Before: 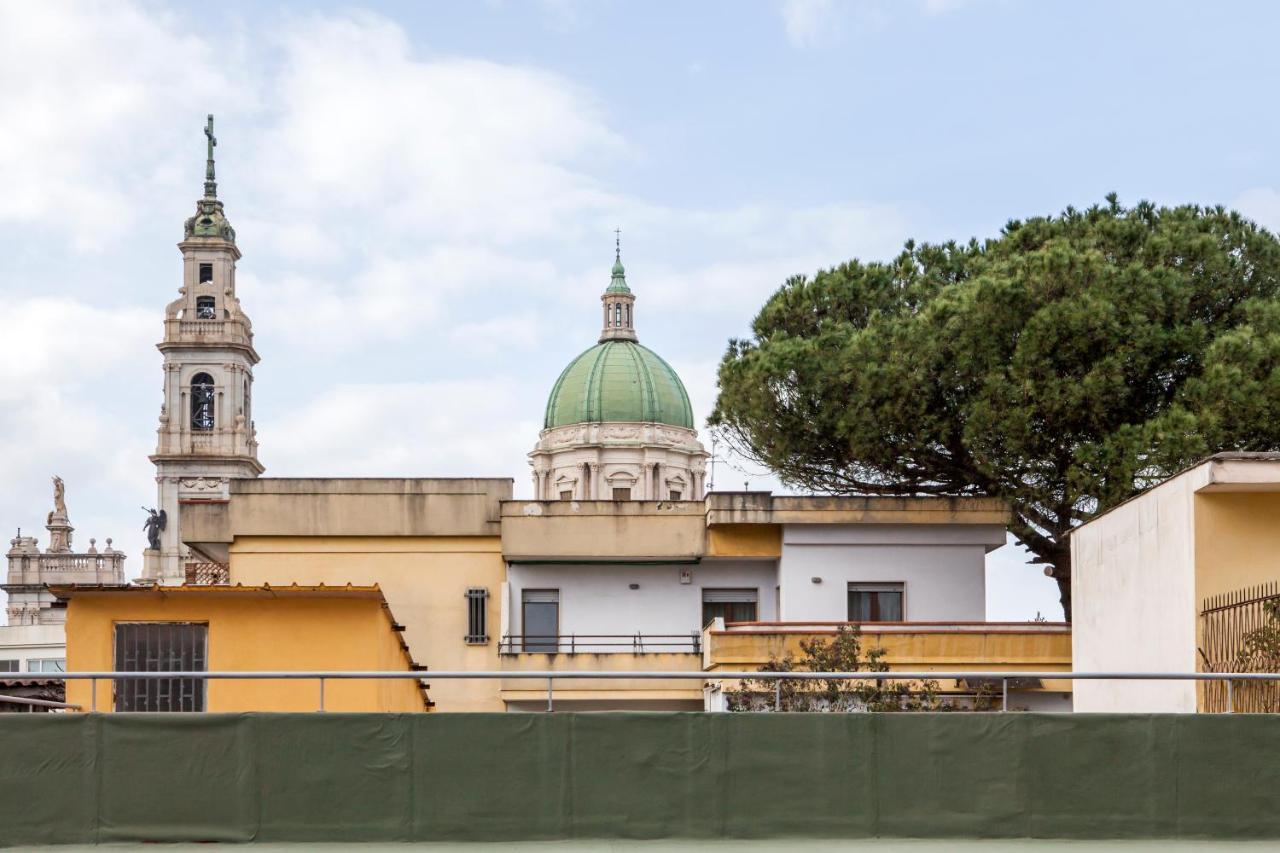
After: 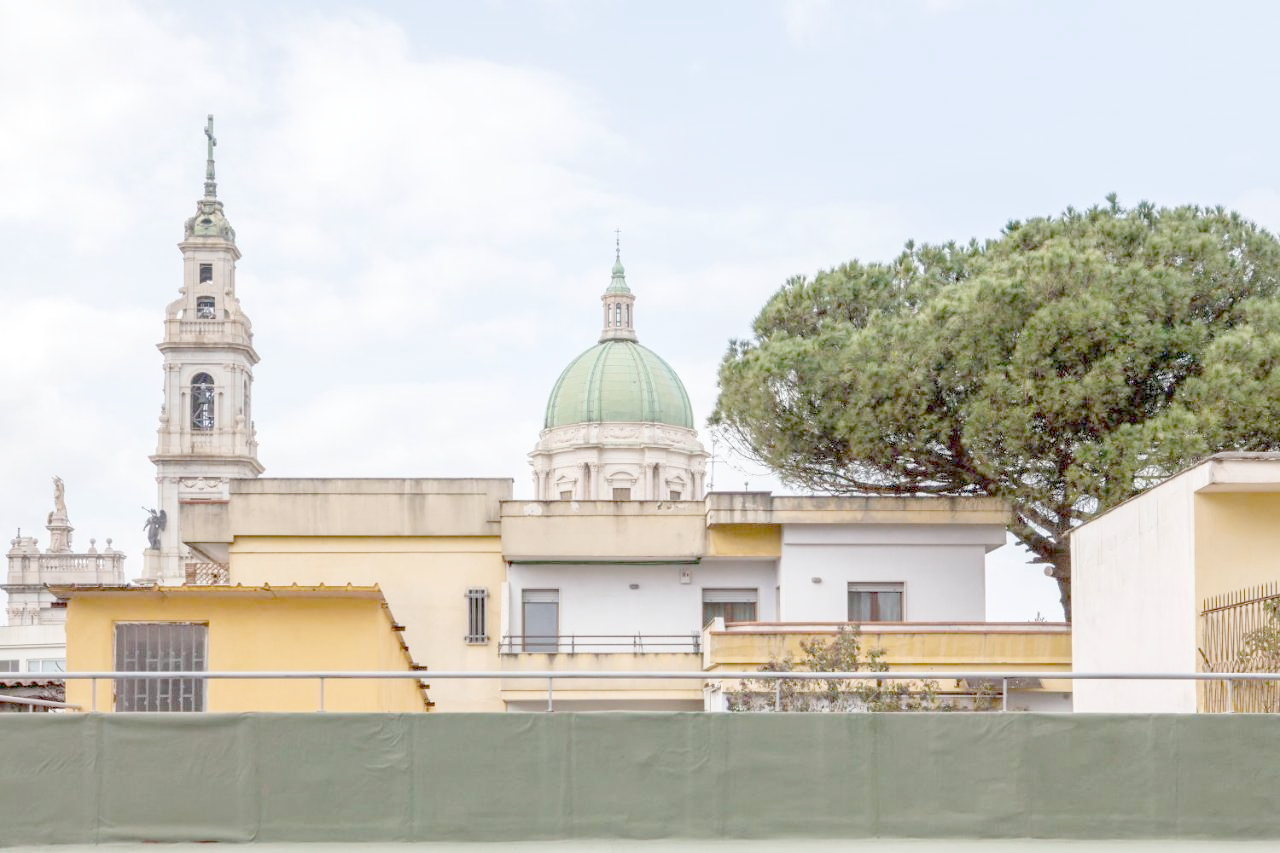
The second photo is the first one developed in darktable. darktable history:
color zones: curves: ch0 [(0.25, 0.5) (0.357, 0.497) (0.75, 0.5)]
